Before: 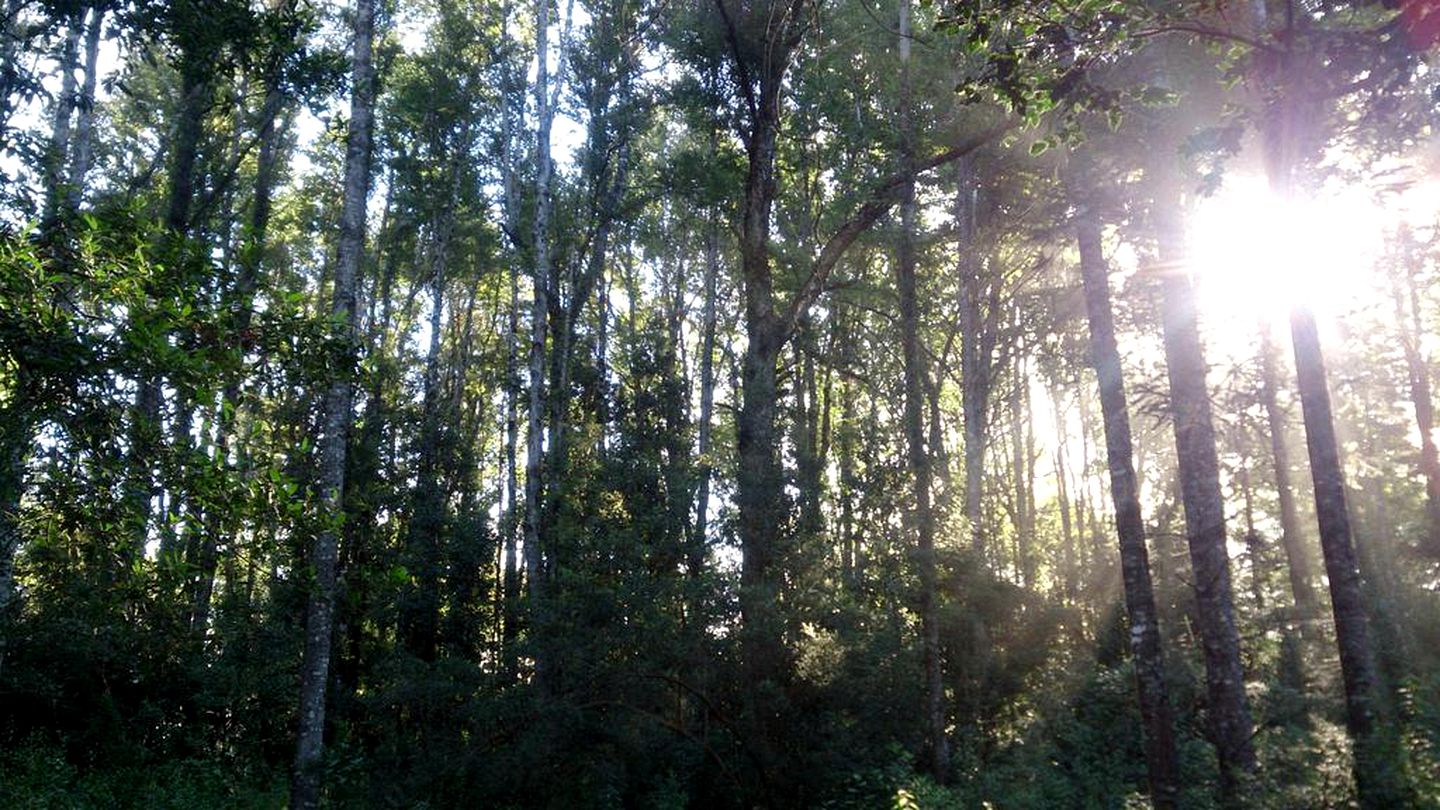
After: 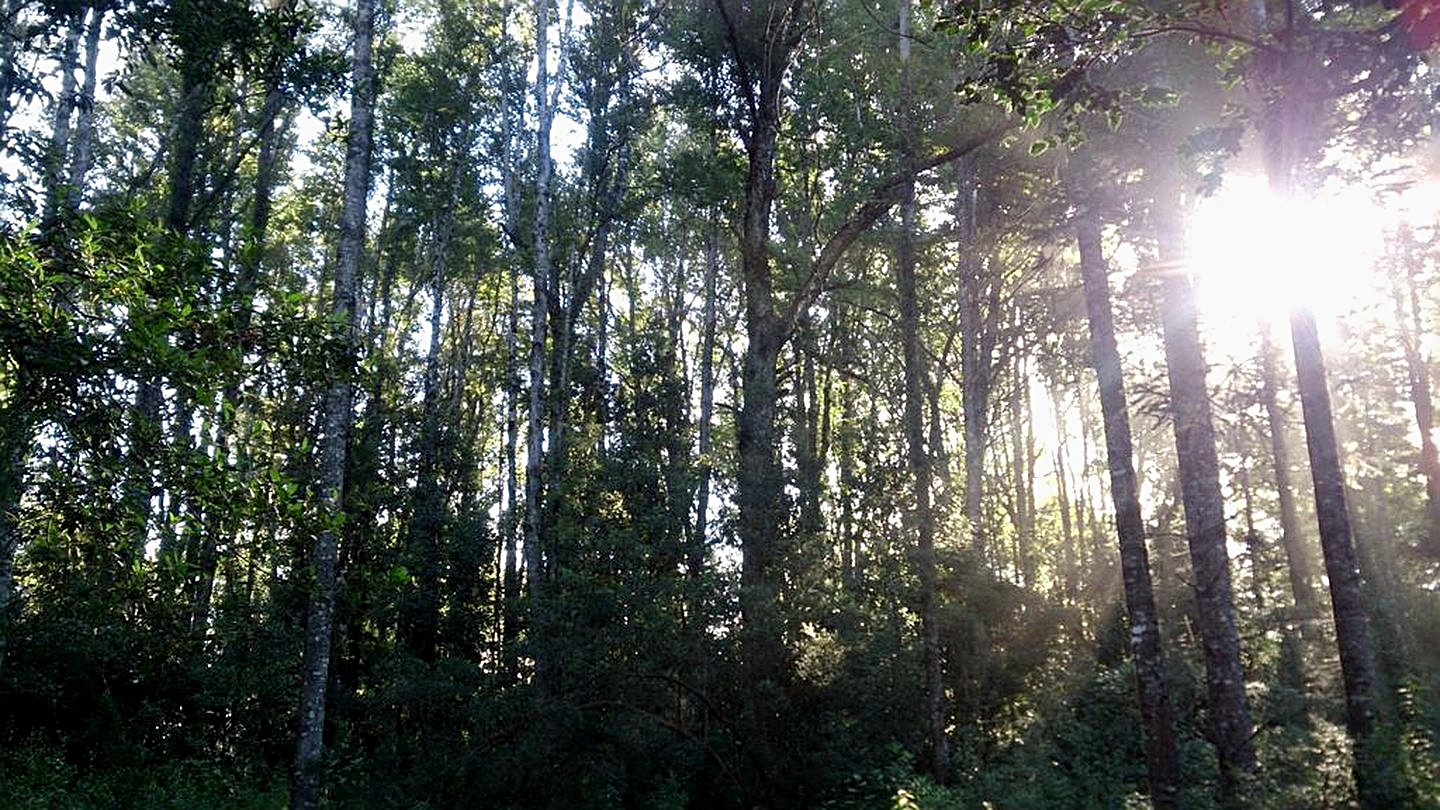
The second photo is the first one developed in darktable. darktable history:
sharpen: radius 2.761
exposure: exposure -0.068 EV, compensate highlight preservation false
